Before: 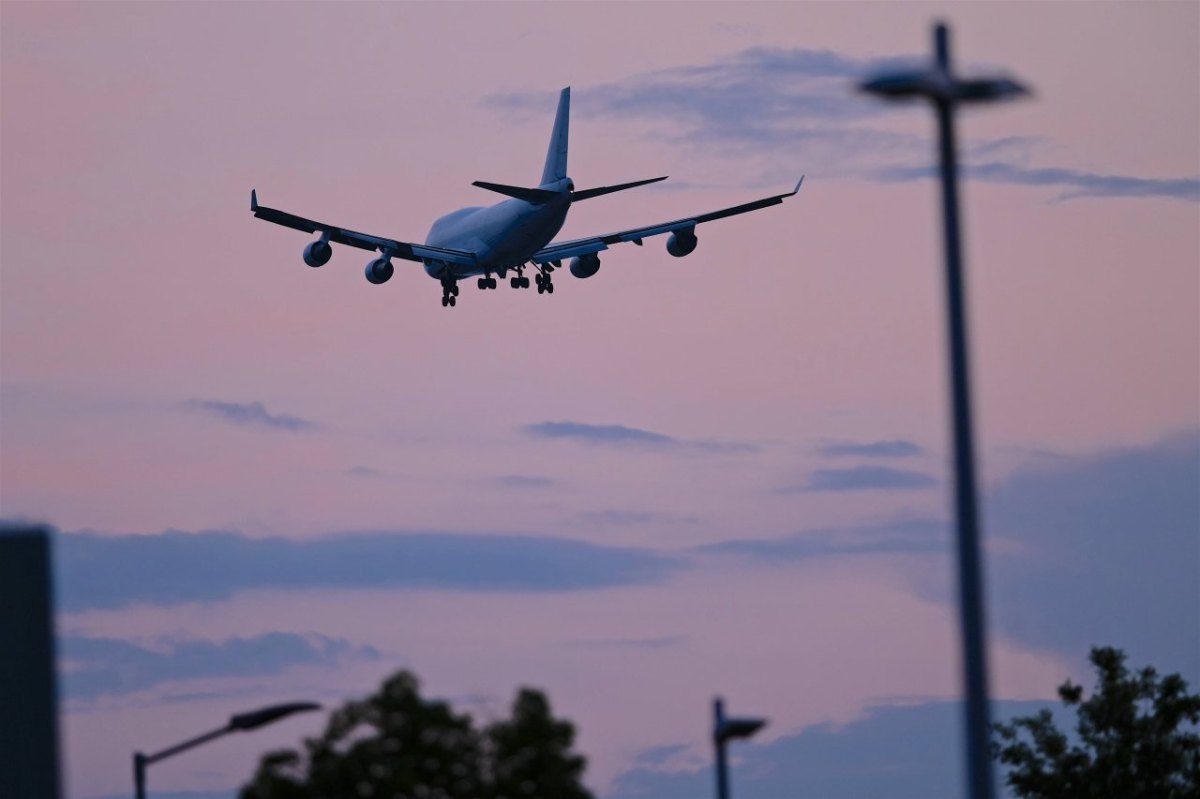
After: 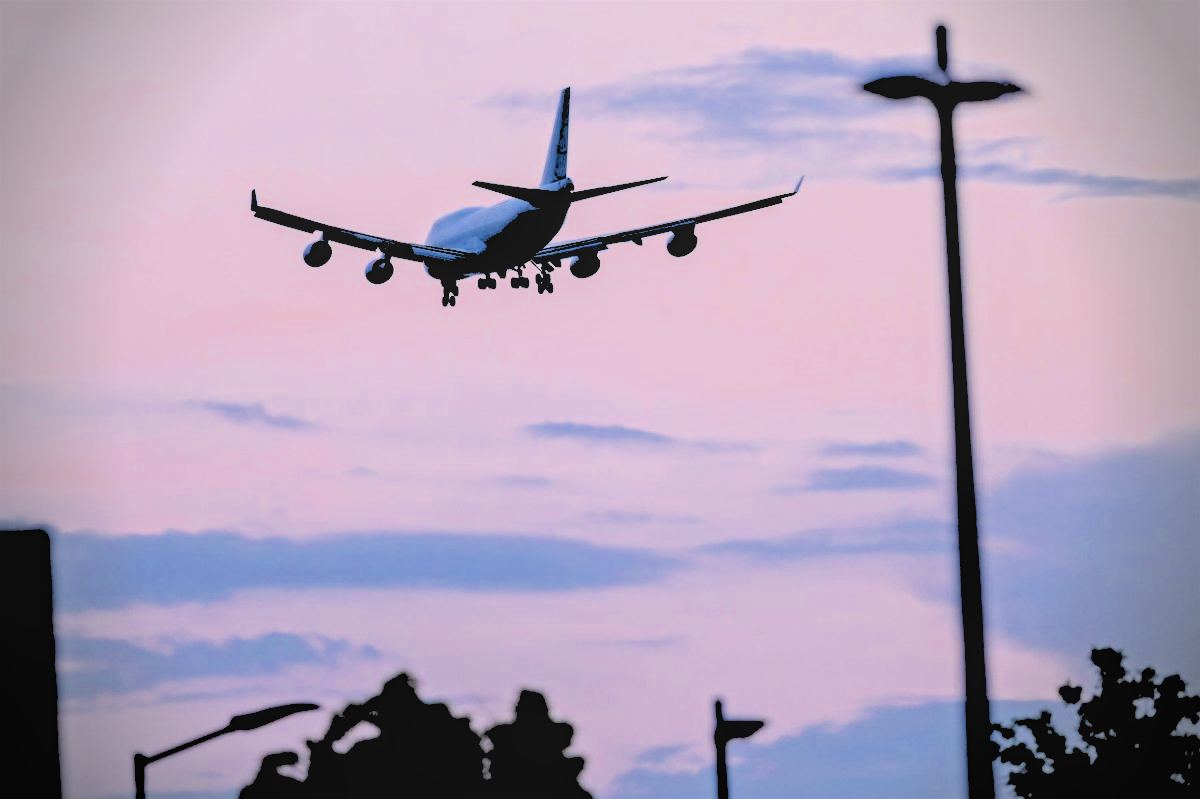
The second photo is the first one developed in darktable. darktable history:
filmic rgb: middle gray luminance 3.44%, black relative exposure -5.92 EV, white relative exposure 6.33 EV, threshold 6 EV, dynamic range scaling 22.4%, target black luminance 0%, hardness 2.33, latitude 45.85%, contrast 0.78, highlights saturation mix 100%, shadows ↔ highlights balance 0.033%, add noise in highlights 0, preserve chrominance max RGB, color science v3 (2019), use custom middle-gray values true, iterations of high-quality reconstruction 0, contrast in highlights soft, enable highlight reconstruction true
contrast equalizer: y [[0.5, 0.5, 0.544, 0.569, 0.5, 0.5], [0.5 ×6], [0.5 ×6], [0 ×6], [0 ×6]]
rgb levels: levels [[0.029, 0.461, 0.922], [0, 0.5, 1], [0, 0.5, 1]]
local contrast: detail 110%
vignetting: fall-off radius 31.48%, brightness -0.472
